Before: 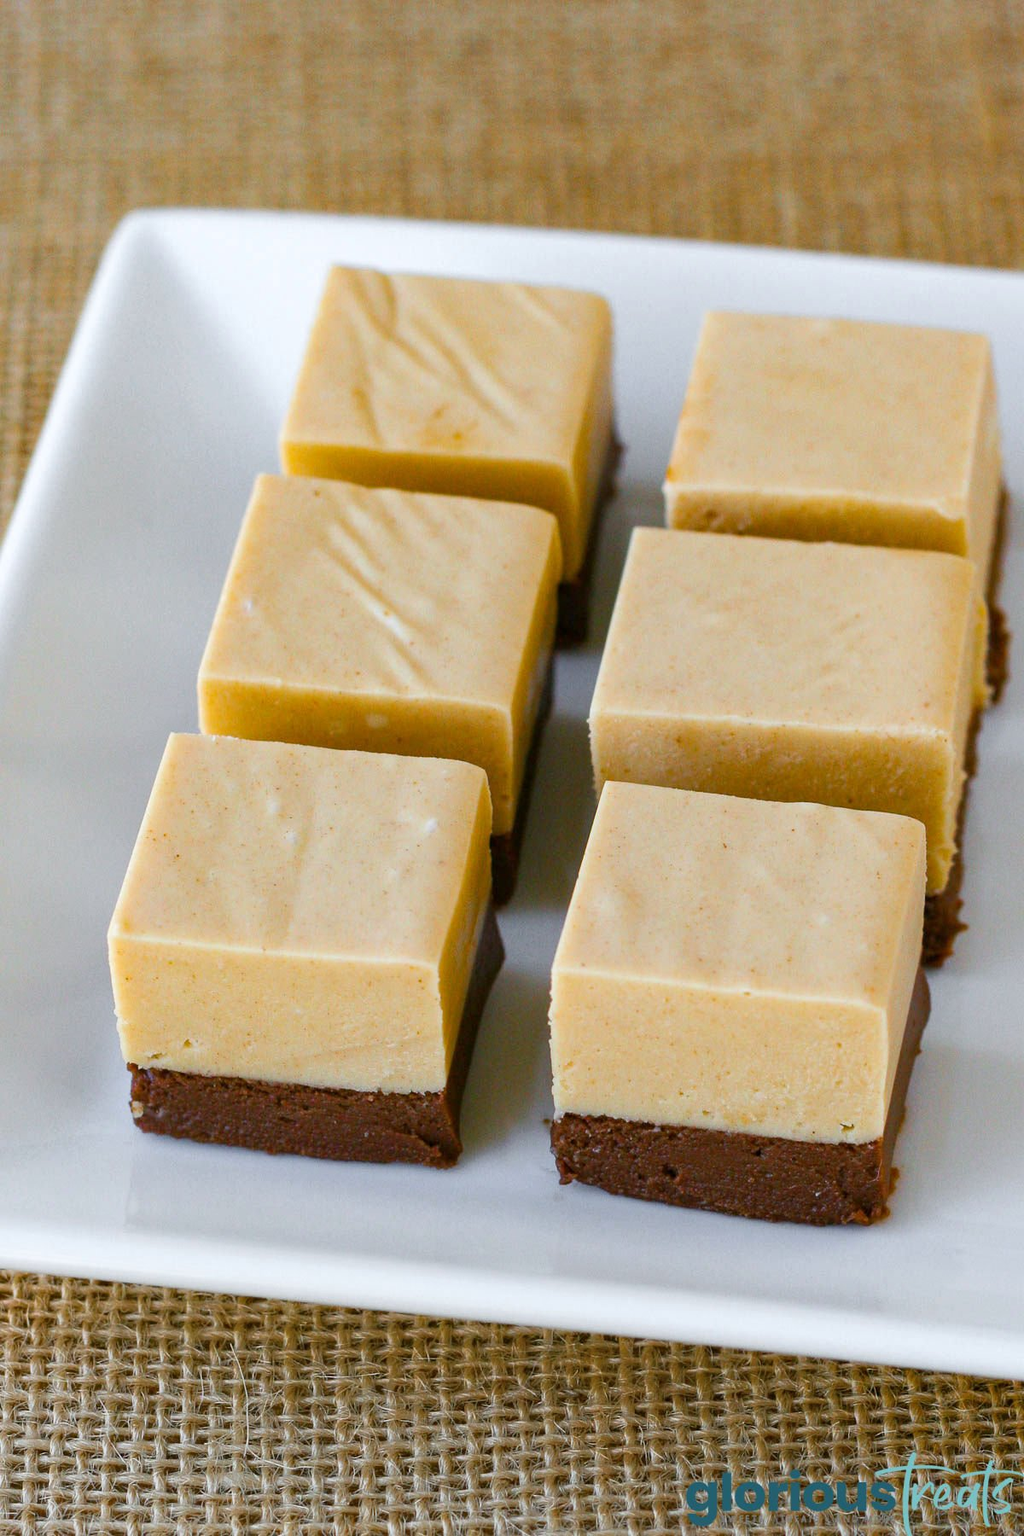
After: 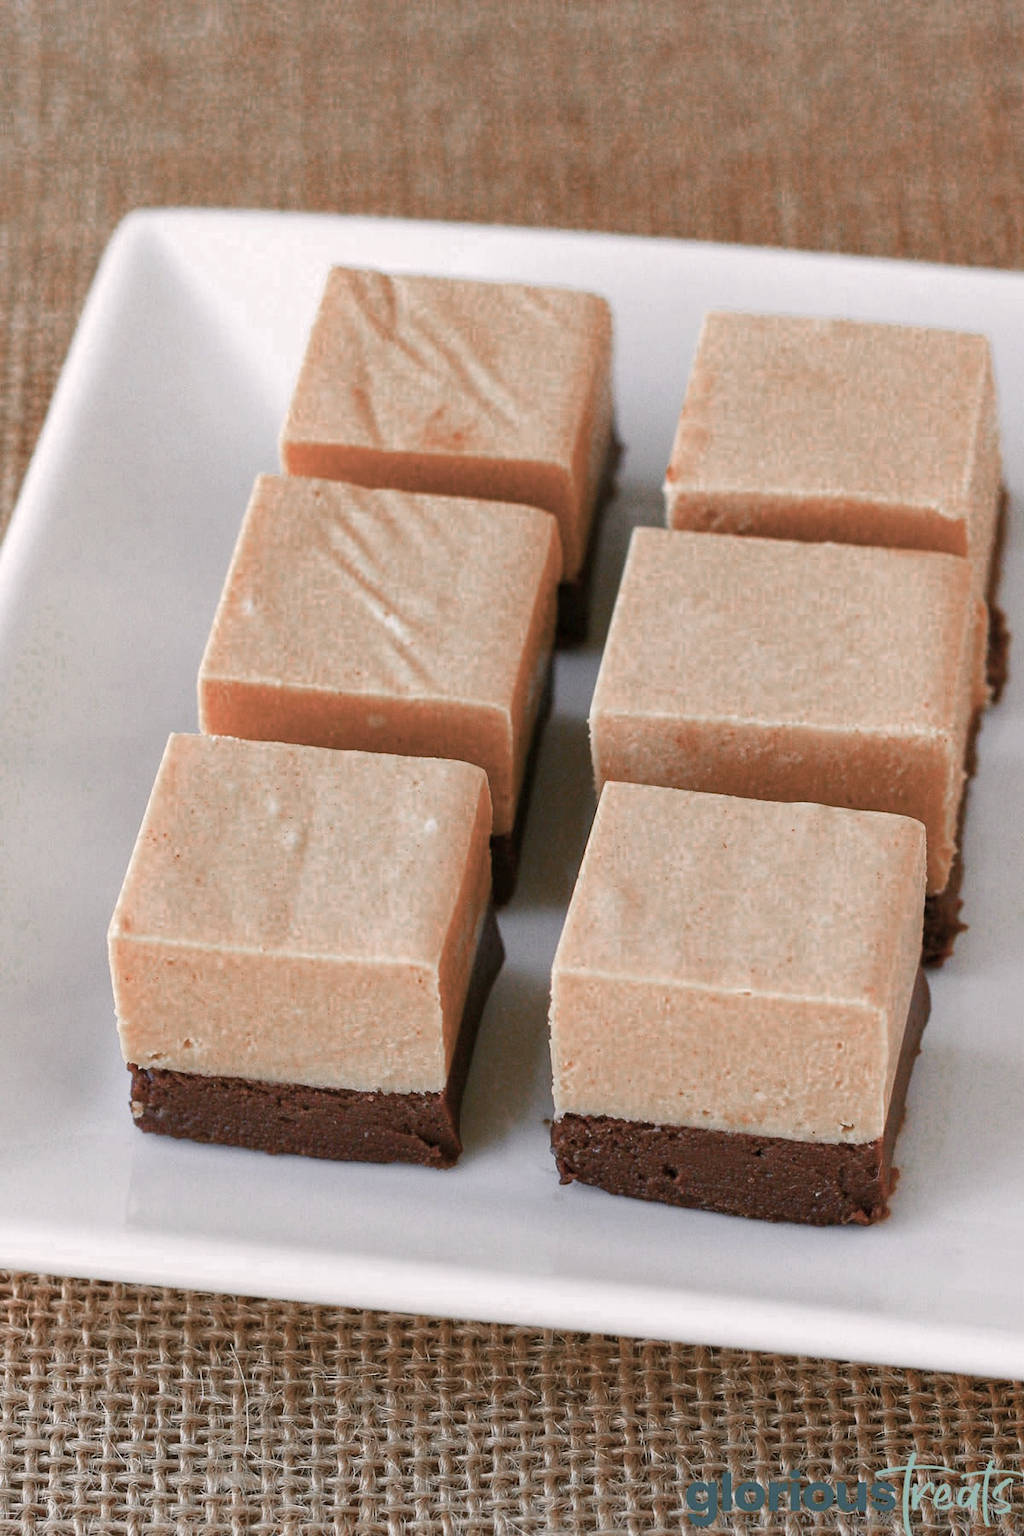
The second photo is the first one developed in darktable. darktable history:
color correction: highlights a* 5.53, highlights b* 5.18, saturation 0.646
color zones: curves: ch0 [(0.006, 0.385) (0.143, 0.563) (0.243, 0.321) (0.352, 0.464) (0.516, 0.456) (0.625, 0.5) (0.75, 0.5) (0.875, 0.5)]; ch1 [(0, 0.5) (0.134, 0.504) (0.246, 0.463) (0.421, 0.515) (0.5, 0.56) (0.625, 0.5) (0.75, 0.5) (0.875, 0.5)]; ch2 [(0, 0.5) (0.131, 0.426) (0.307, 0.289) (0.38, 0.188) (0.513, 0.216) (0.625, 0.548) (0.75, 0.468) (0.838, 0.396) (0.971, 0.311)]
